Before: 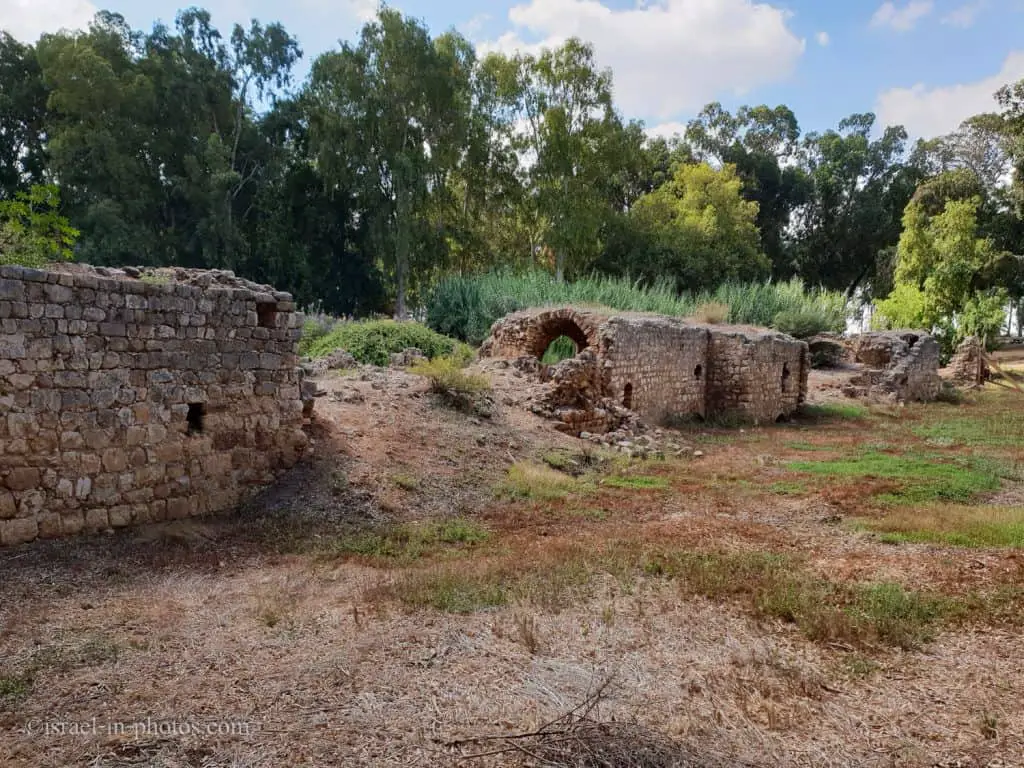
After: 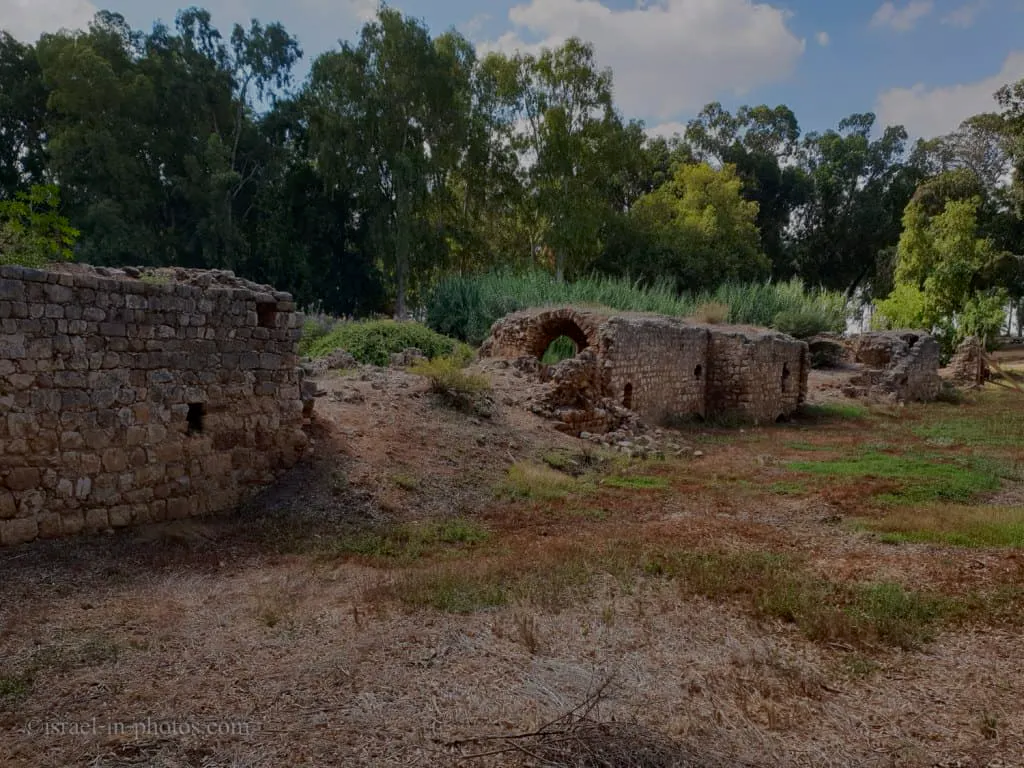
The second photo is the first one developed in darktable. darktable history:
exposure: black level correction 0, exposure -0.788 EV, compensate exposure bias true, compensate highlight preservation false
tone curve: curves: ch0 [(0, 0) (0.8, 0.757) (1, 1)], color space Lab, independent channels, preserve colors none
